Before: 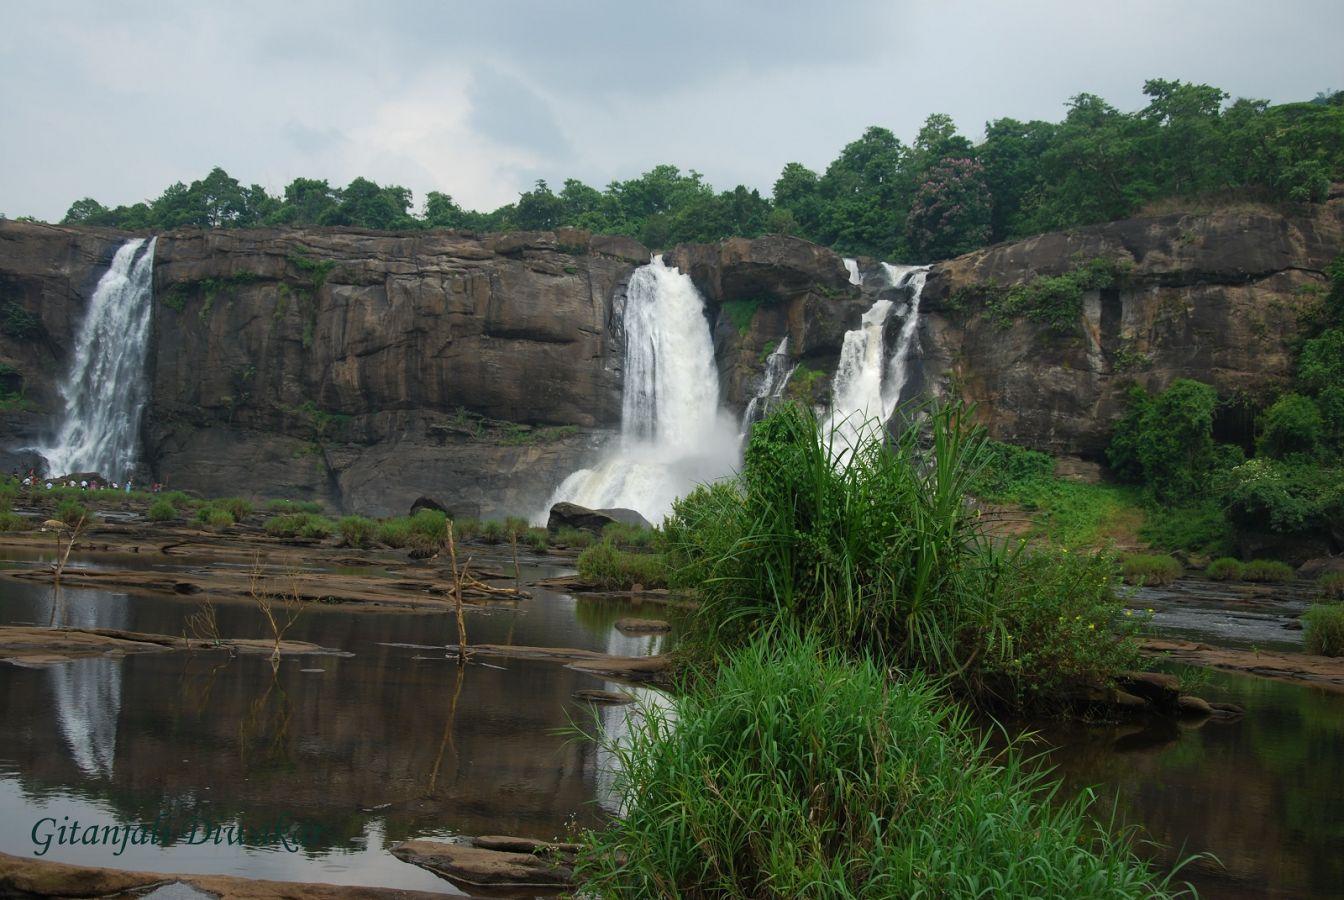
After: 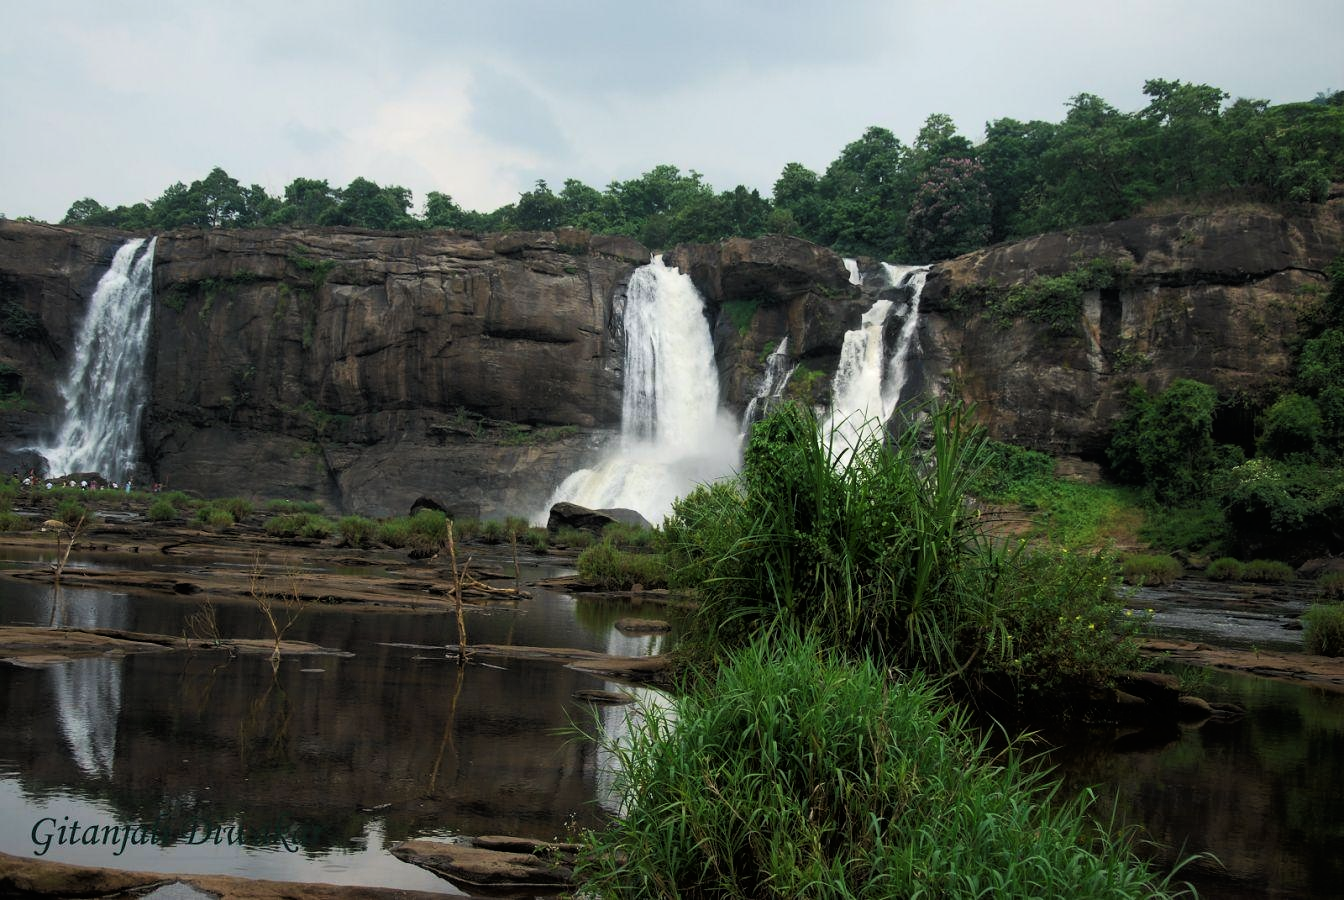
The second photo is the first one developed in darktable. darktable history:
white balance: red 1.009, blue 0.985
tone curve: curves: ch0 [(0, 0) (0.118, 0.034) (0.182, 0.124) (0.265, 0.214) (0.504, 0.508) (0.783, 0.825) (1, 1)], color space Lab, linked channels, preserve colors none
